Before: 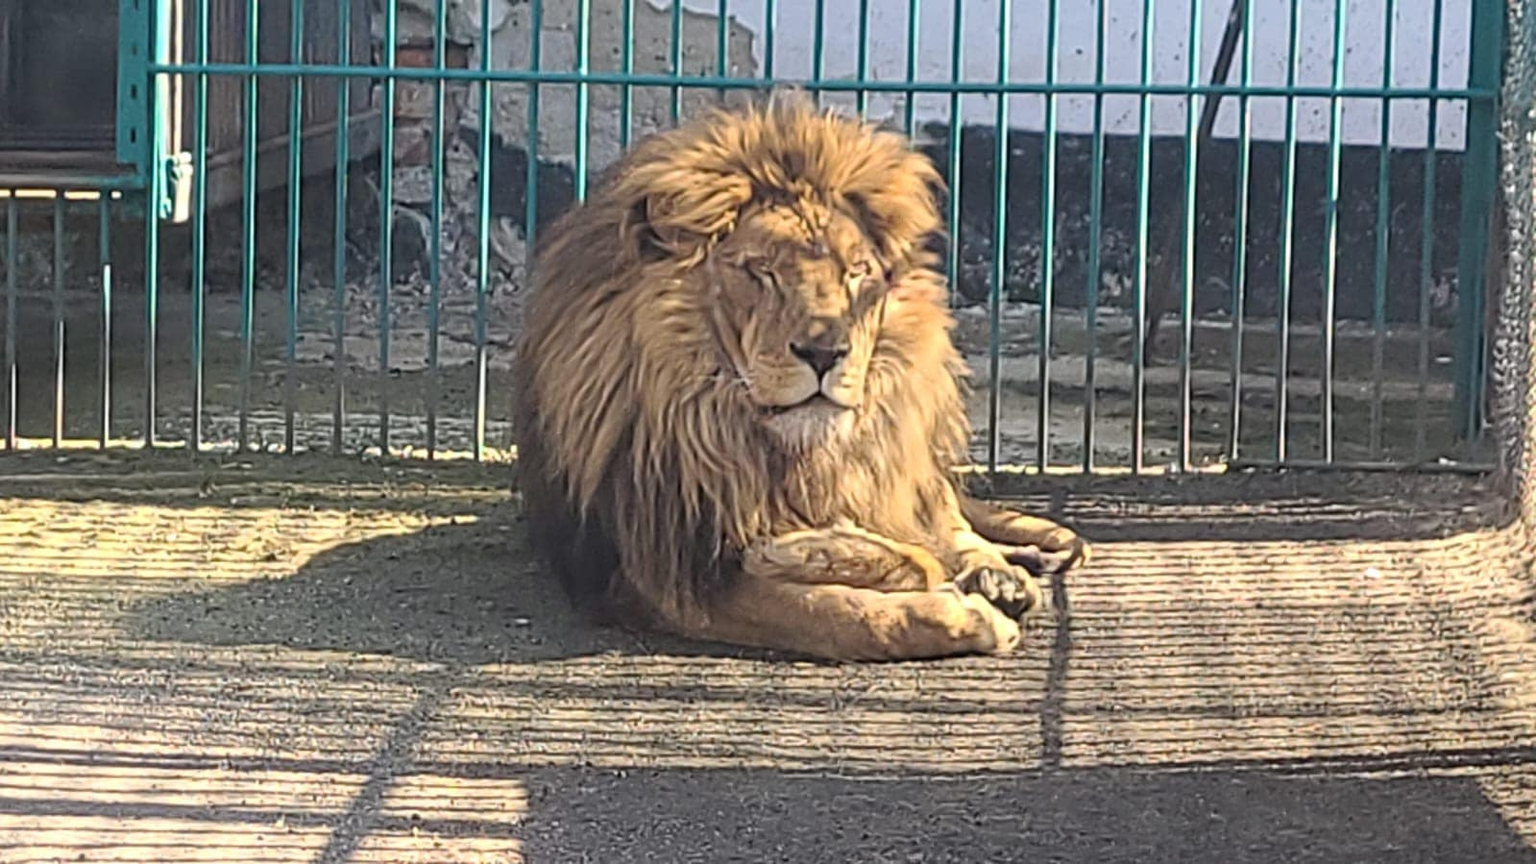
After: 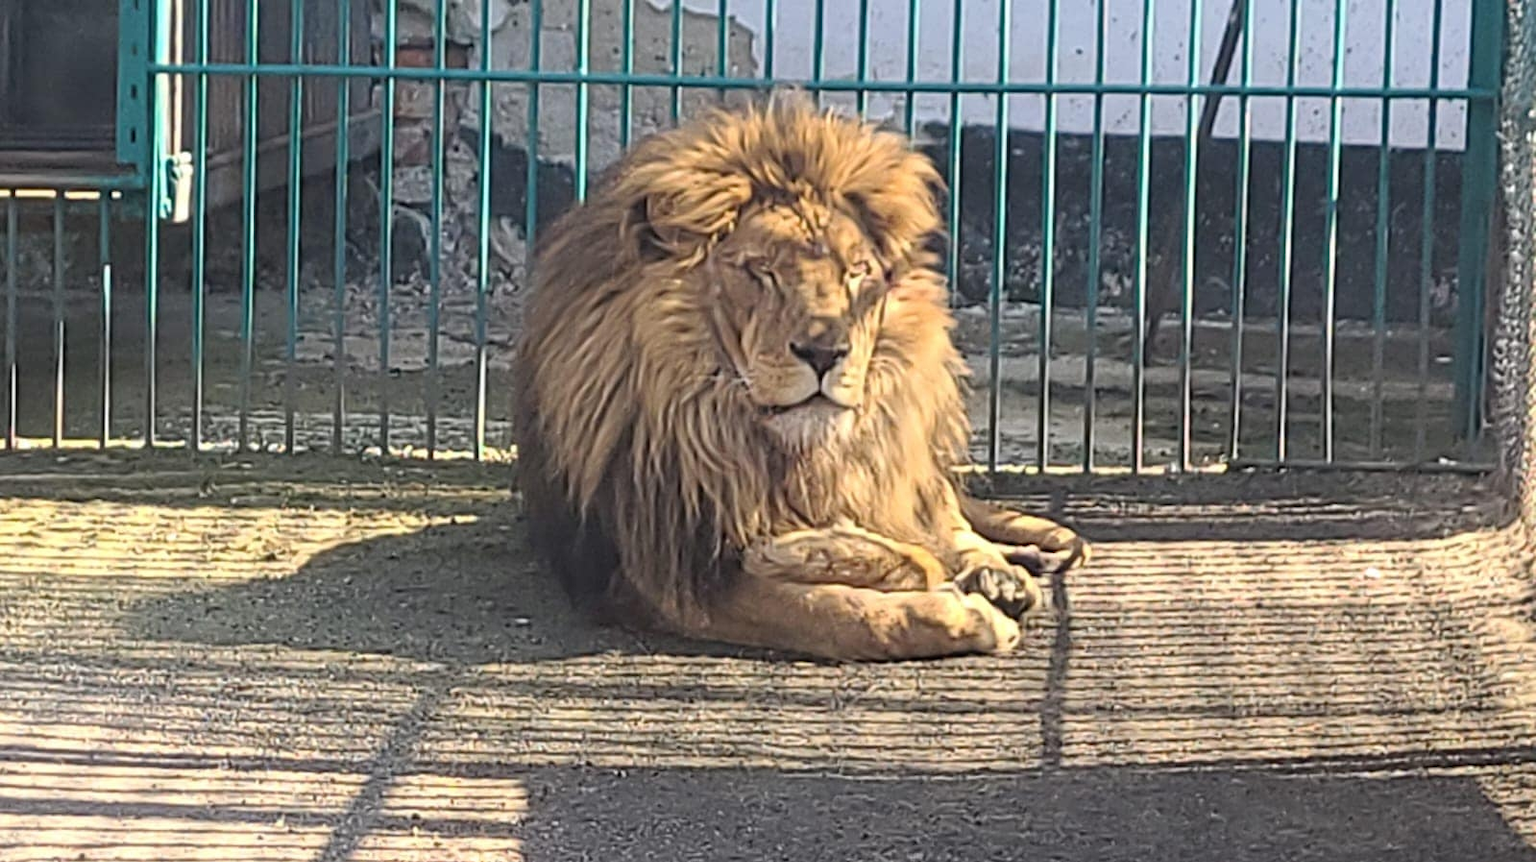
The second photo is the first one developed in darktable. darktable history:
crop: bottom 0.074%
